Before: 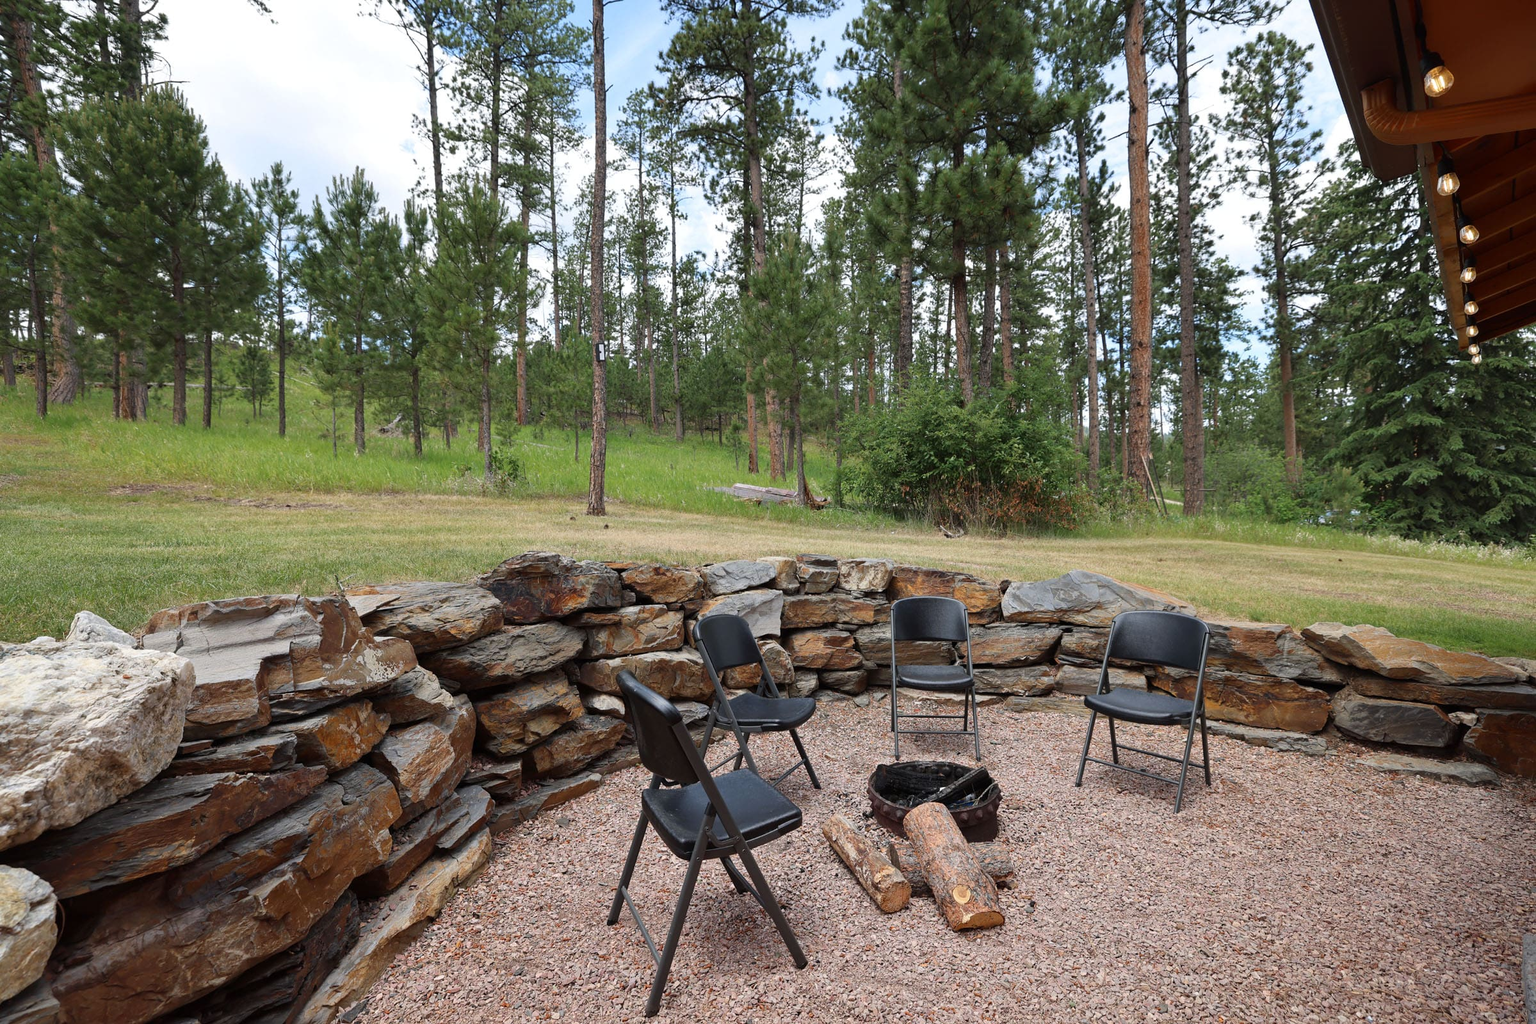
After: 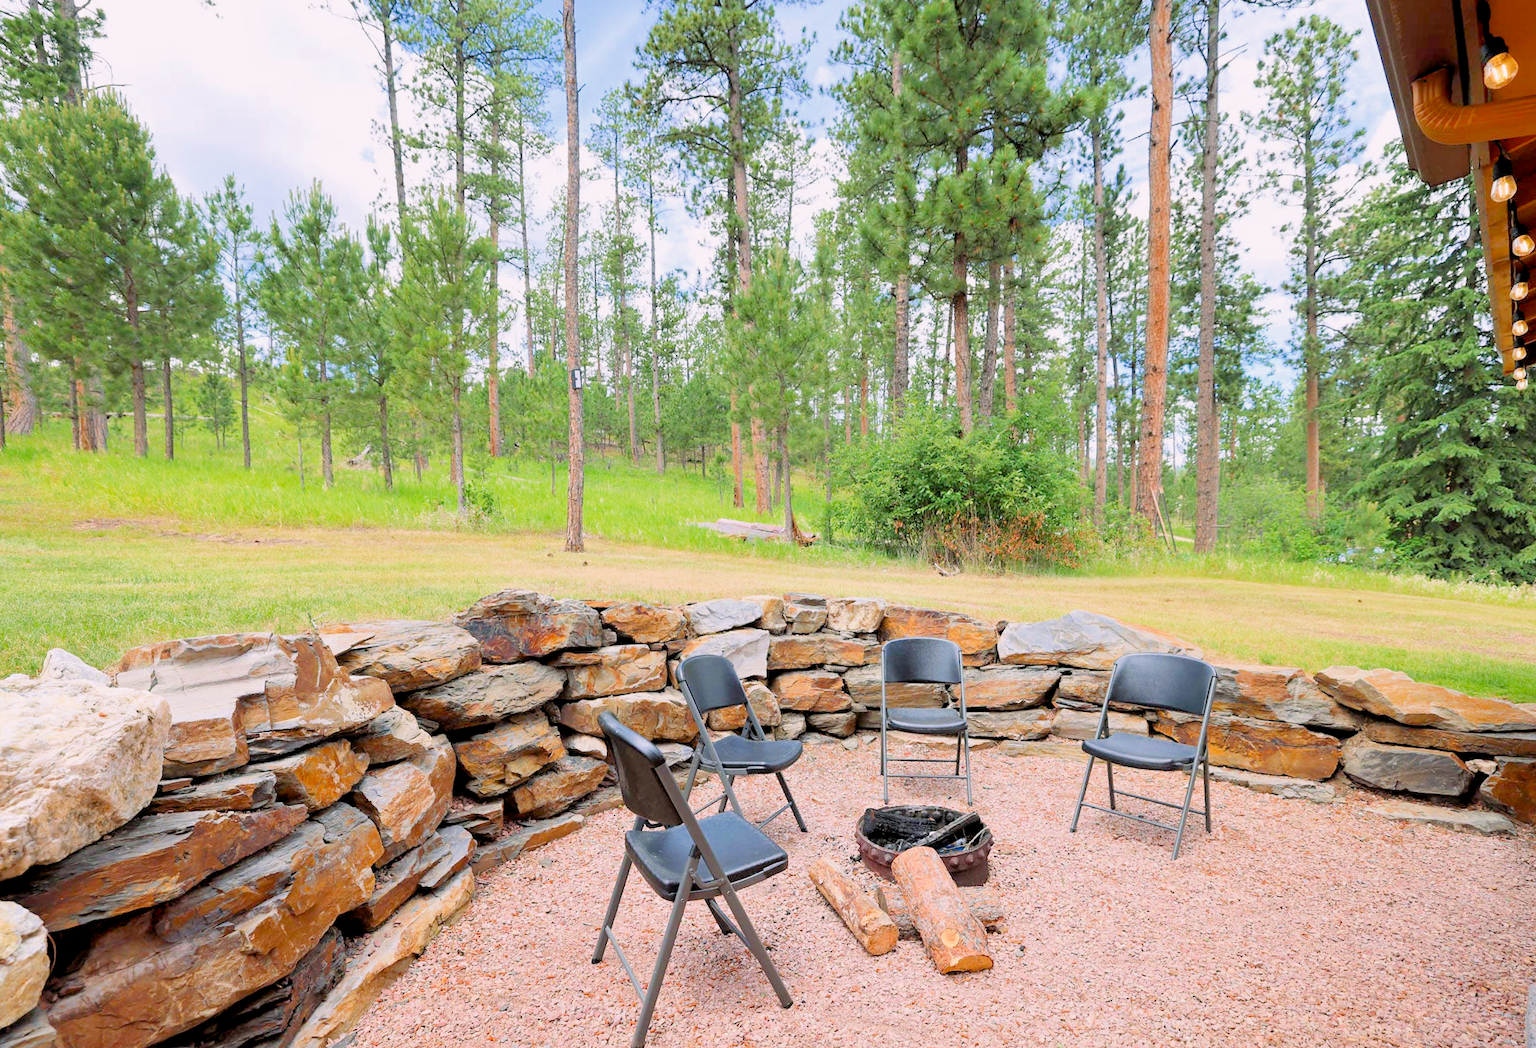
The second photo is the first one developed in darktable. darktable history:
rotate and perspective: rotation 0.074°, lens shift (vertical) 0.096, lens shift (horizontal) -0.041, crop left 0.043, crop right 0.952, crop top 0.024, crop bottom 0.979
color balance rgb: shadows lift › chroma 2%, shadows lift › hue 217.2°, power › chroma 0.25%, power › hue 60°, highlights gain › chroma 1.5%, highlights gain › hue 309.6°, global offset › luminance -0.25%, perceptual saturation grading › global saturation 15%, global vibrance 15%
filmic rgb: middle gray luminance 3.44%, black relative exposure -5.92 EV, white relative exposure 6.33 EV, threshold 6 EV, dynamic range scaling 22.4%, target black luminance 0%, hardness 2.33, latitude 45.85%, contrast 0.78, highlights saturation mix 100%, shadows ↔ highlights balance 0.033%, add noise in highlights 0, preserve chrominance max RGB, color science v3 (2019), use custom middle-gray values true, iterations of high-quality reconstruction 0, contrast in highlights soft, enable highlight reconstruction true
